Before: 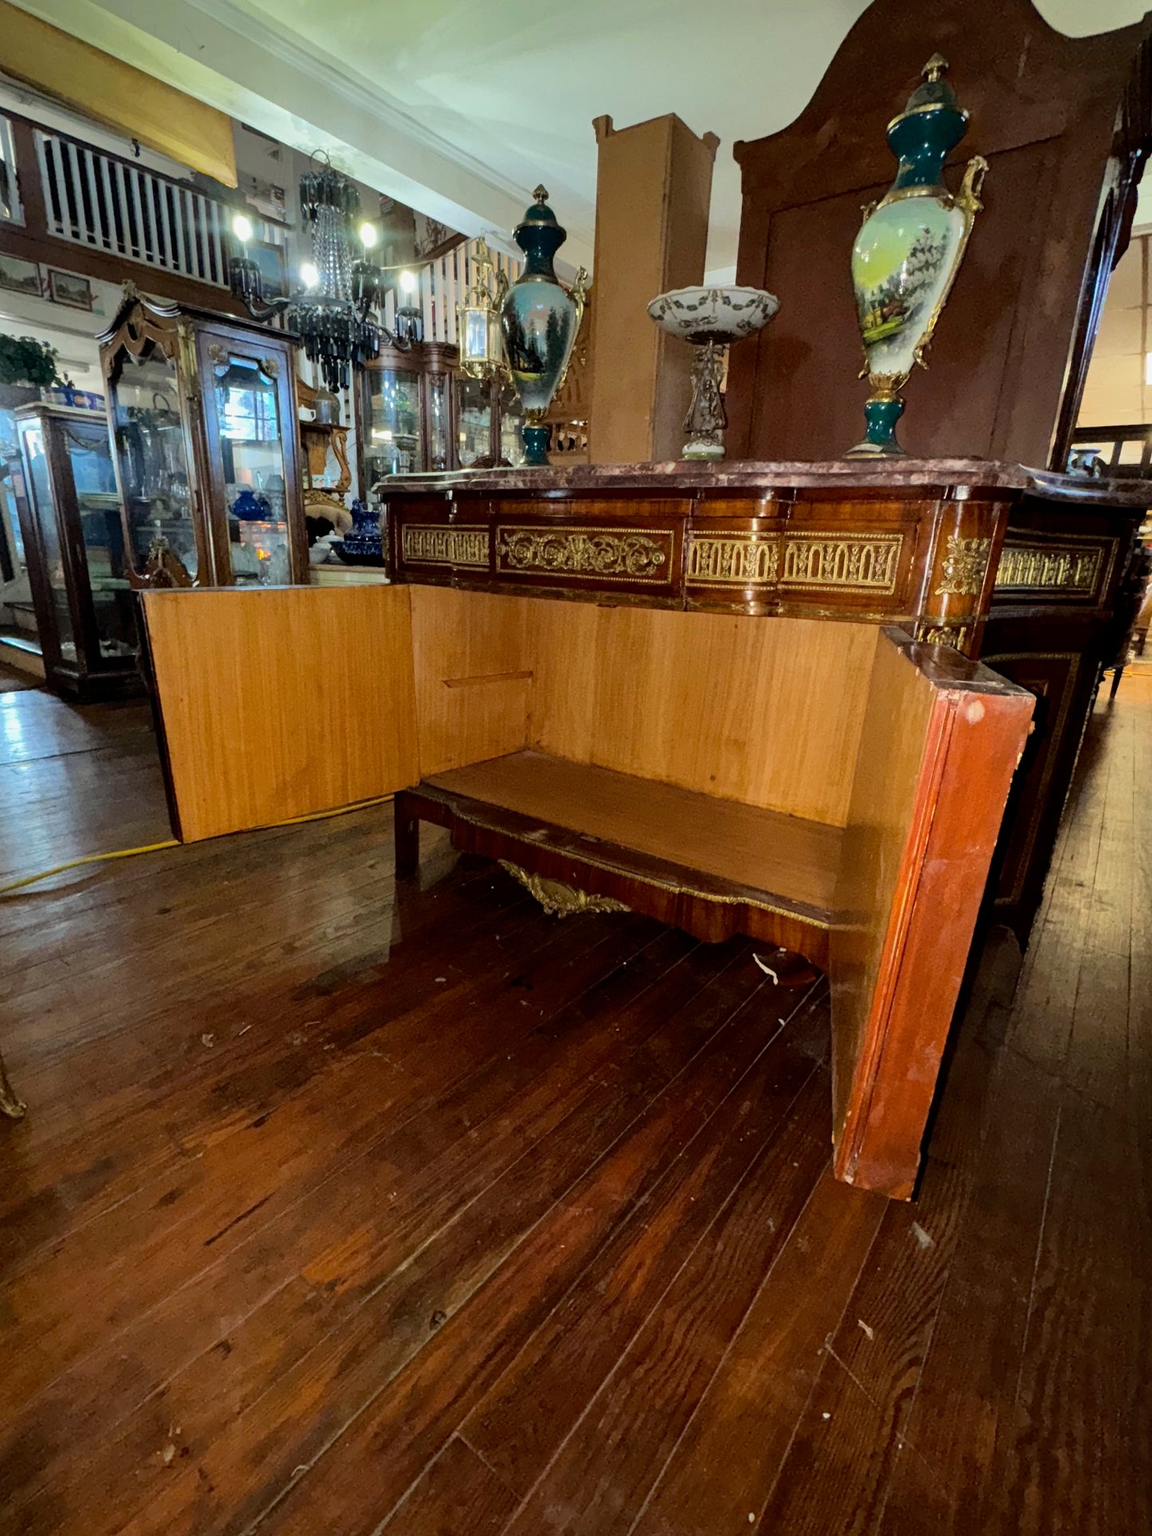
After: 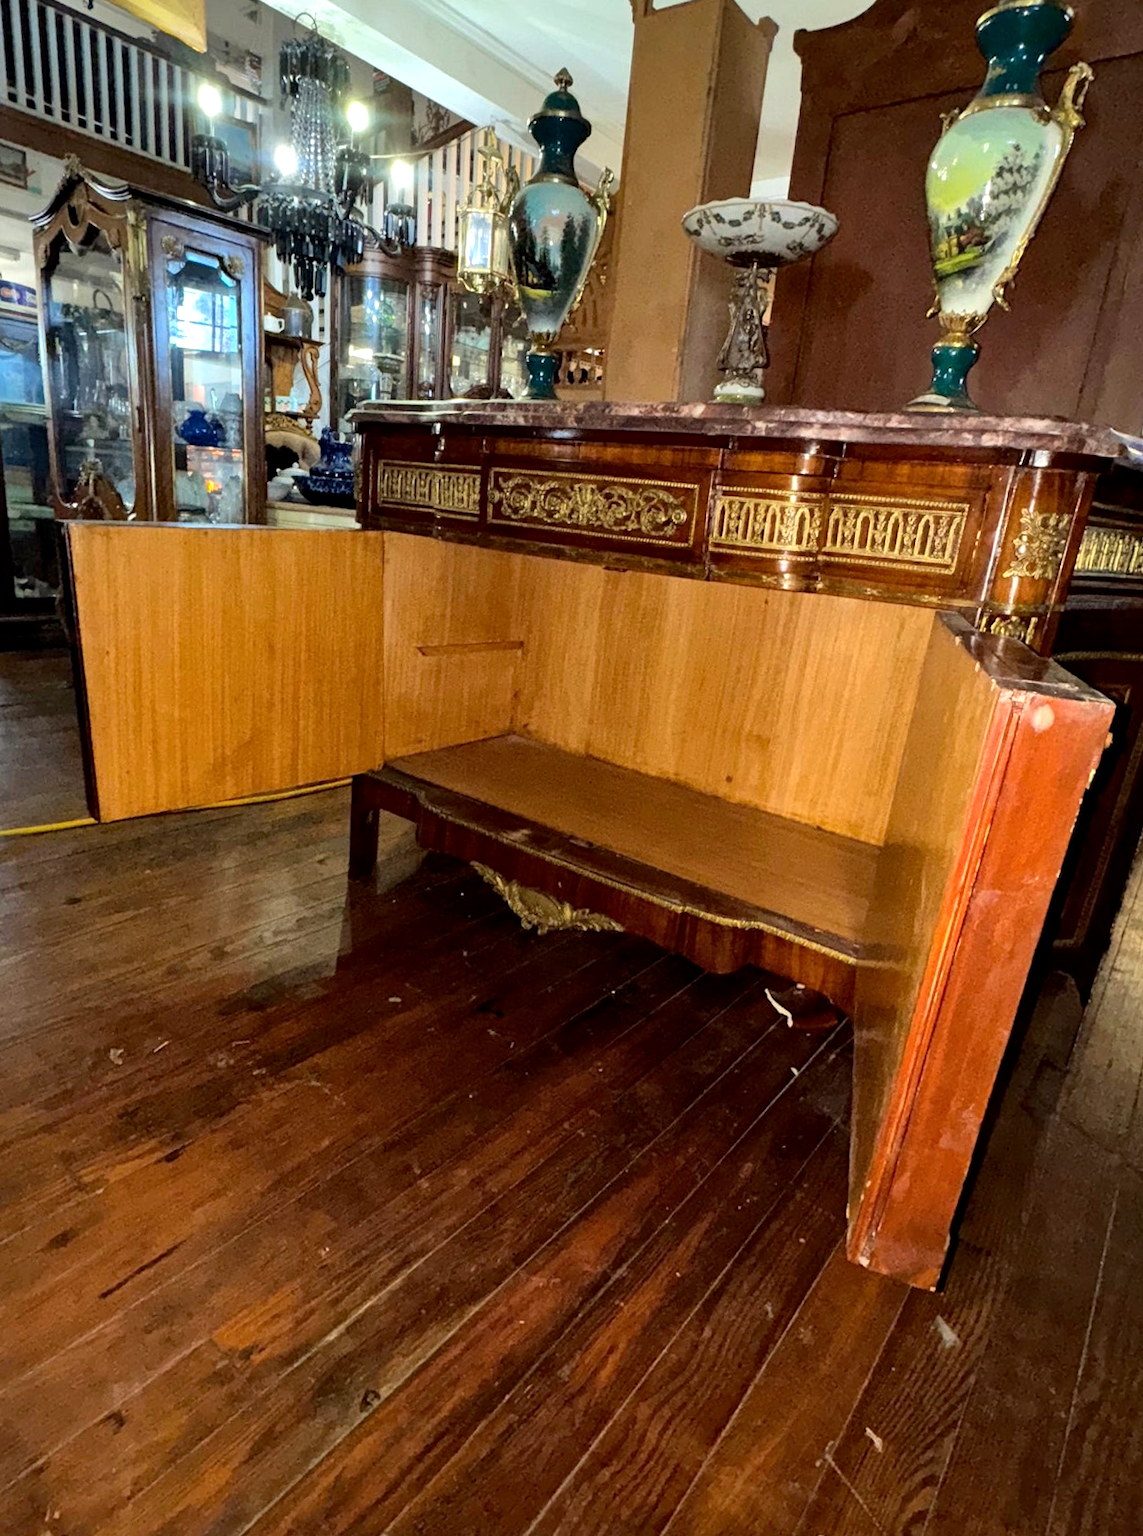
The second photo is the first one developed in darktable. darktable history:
local contrast: mode bilateral grid, contrast 20, coarseness 51, detail 119%, midtone range 0.2
crop and rotate: angle -3.12°, left 5.279%, top 5.23%, right 4.72%, bottom 4.09%
exposure: exposure 0.453 EV, compensate highlight preservation false
